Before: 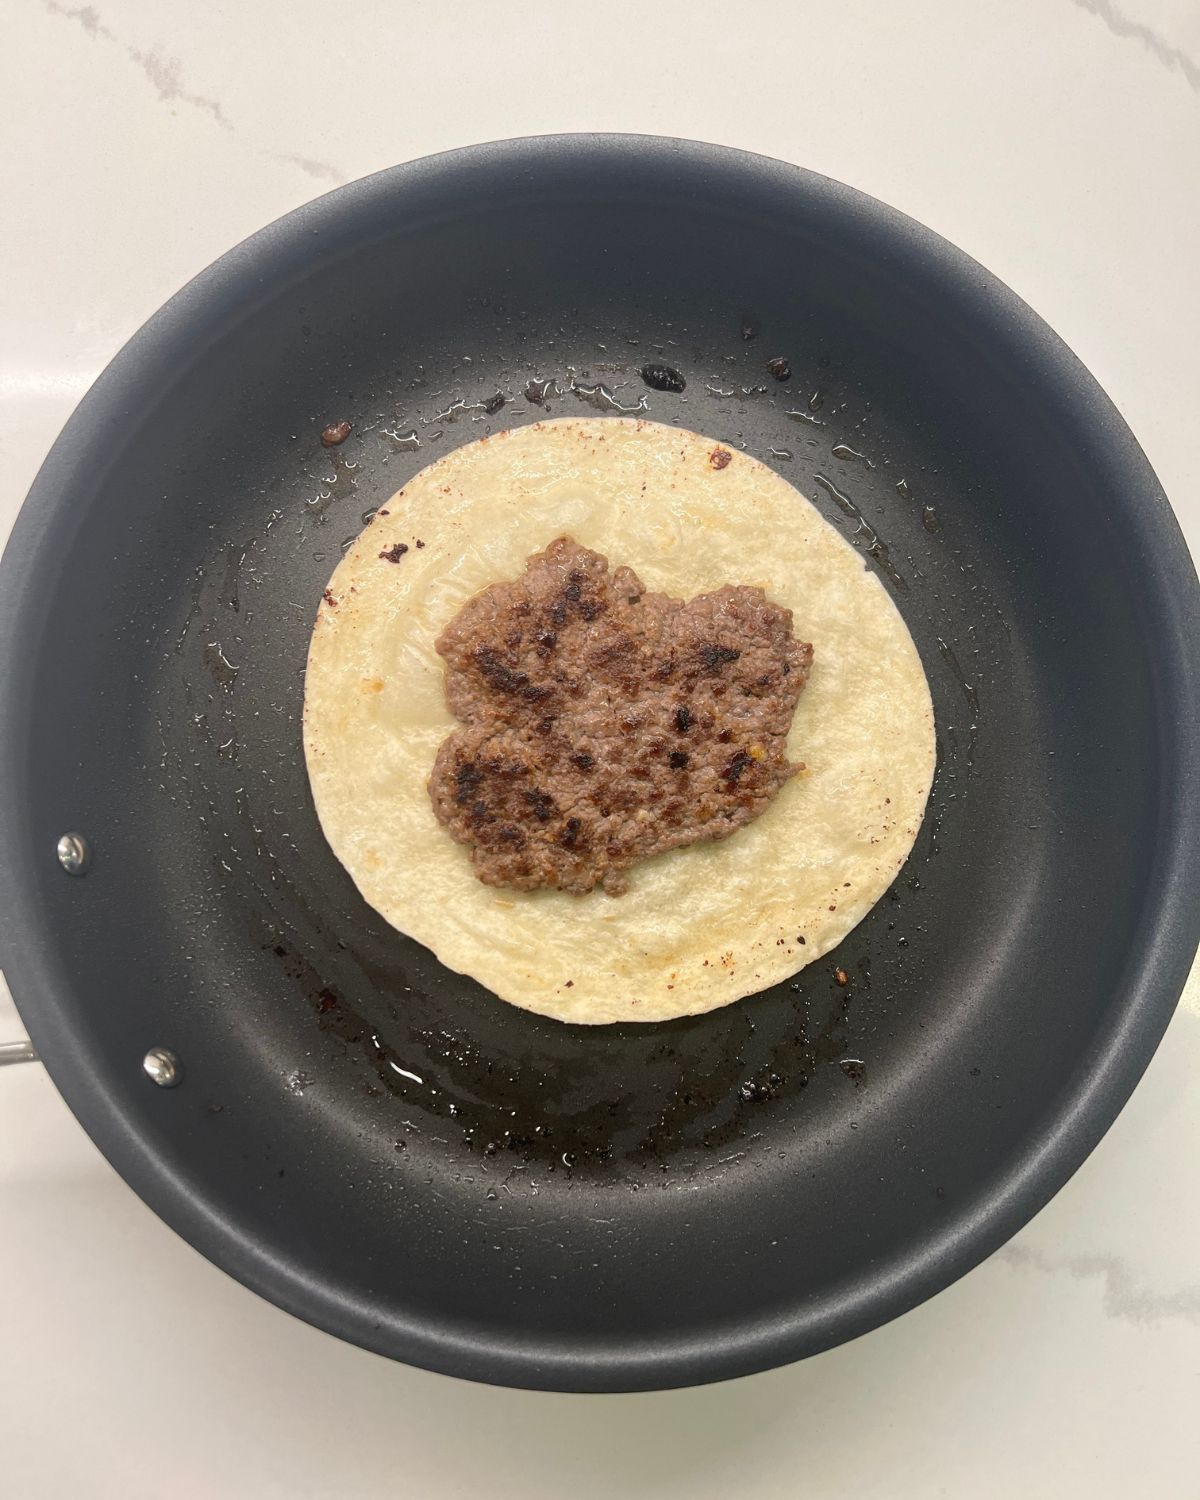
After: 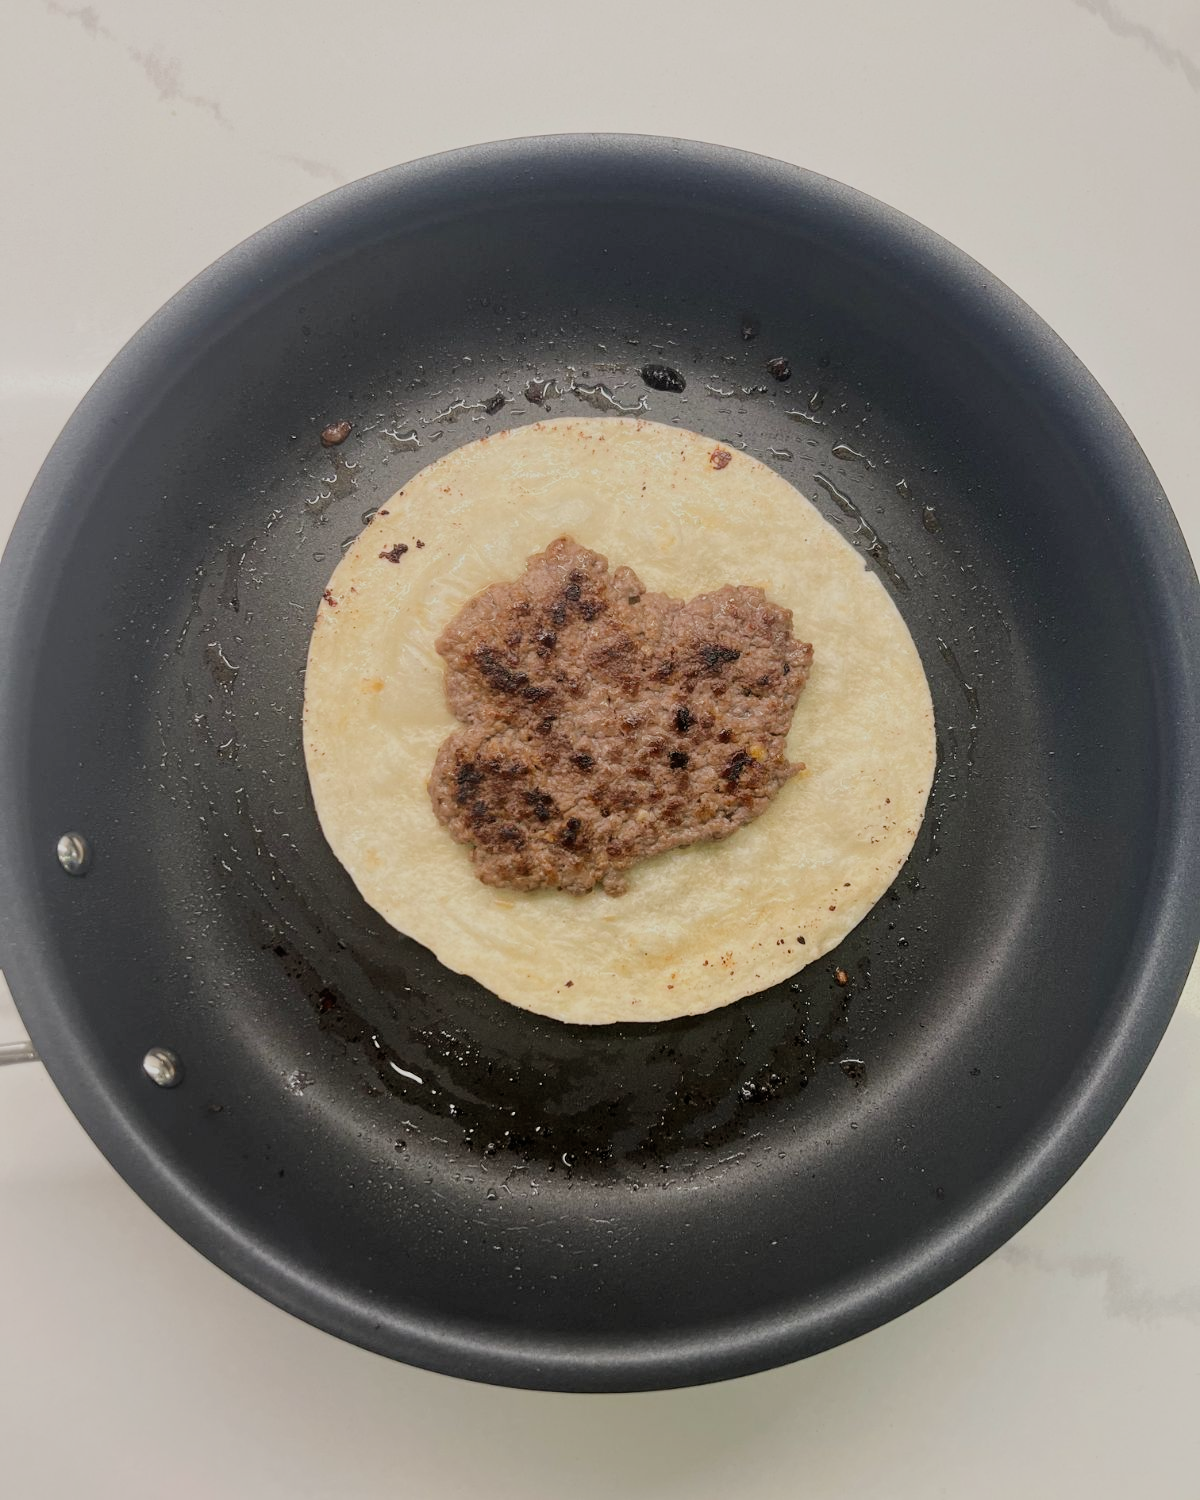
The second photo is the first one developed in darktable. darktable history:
filmic rgb: black relative exposure -8.42 EV, white relative exposure 4.67 EV, hardness 3.81
